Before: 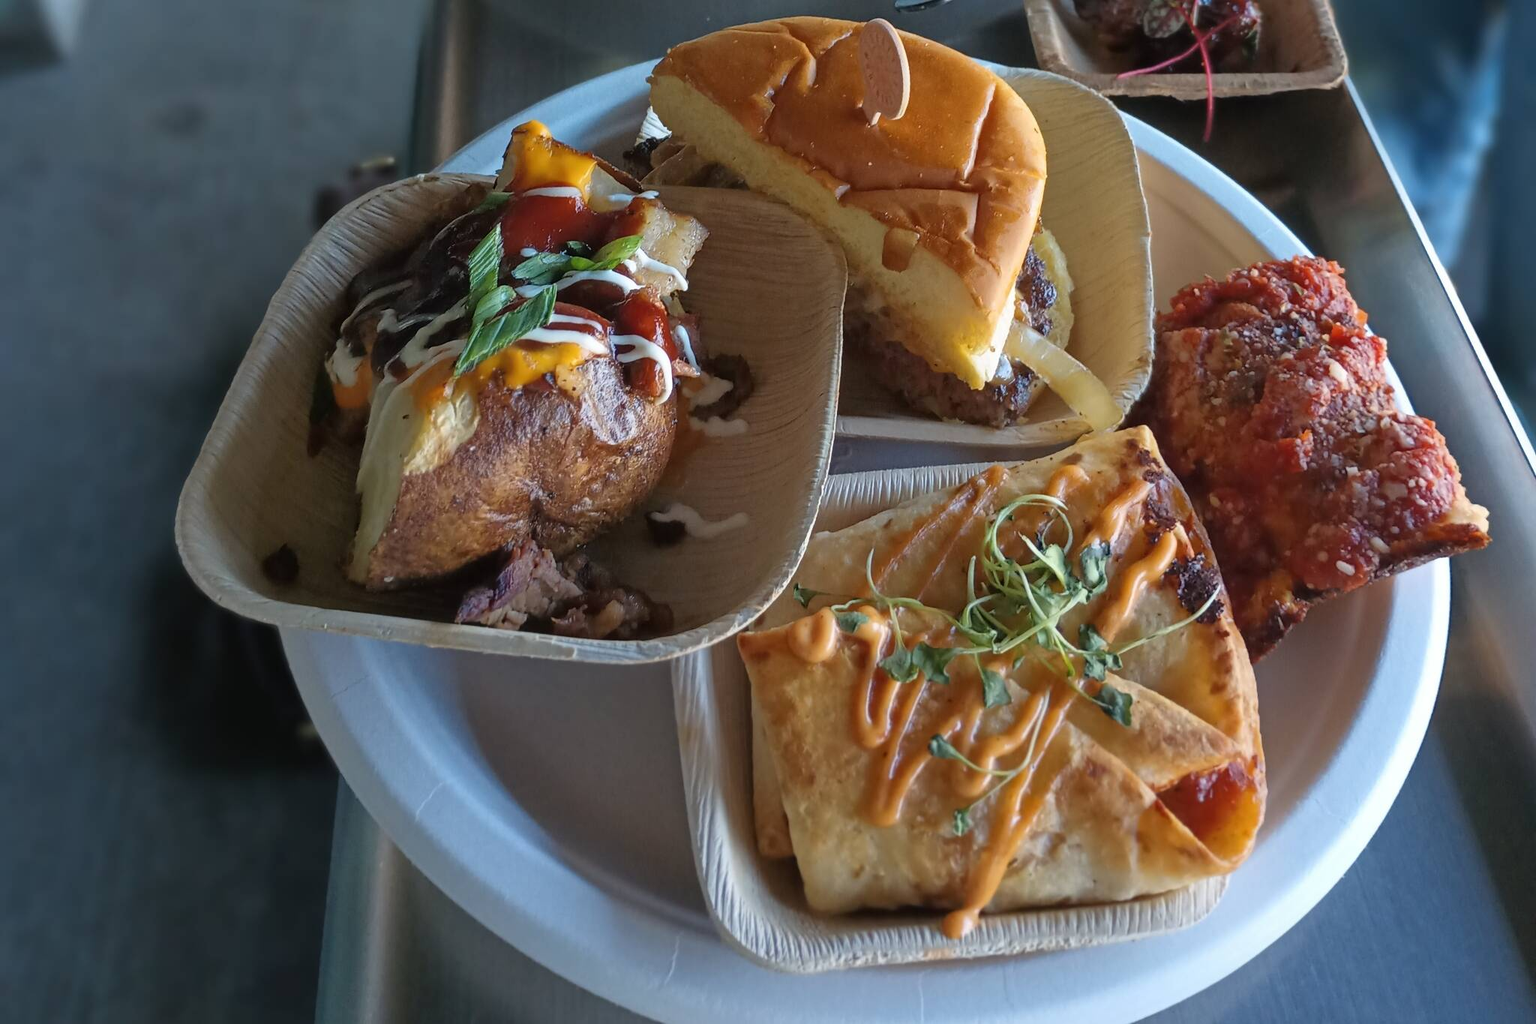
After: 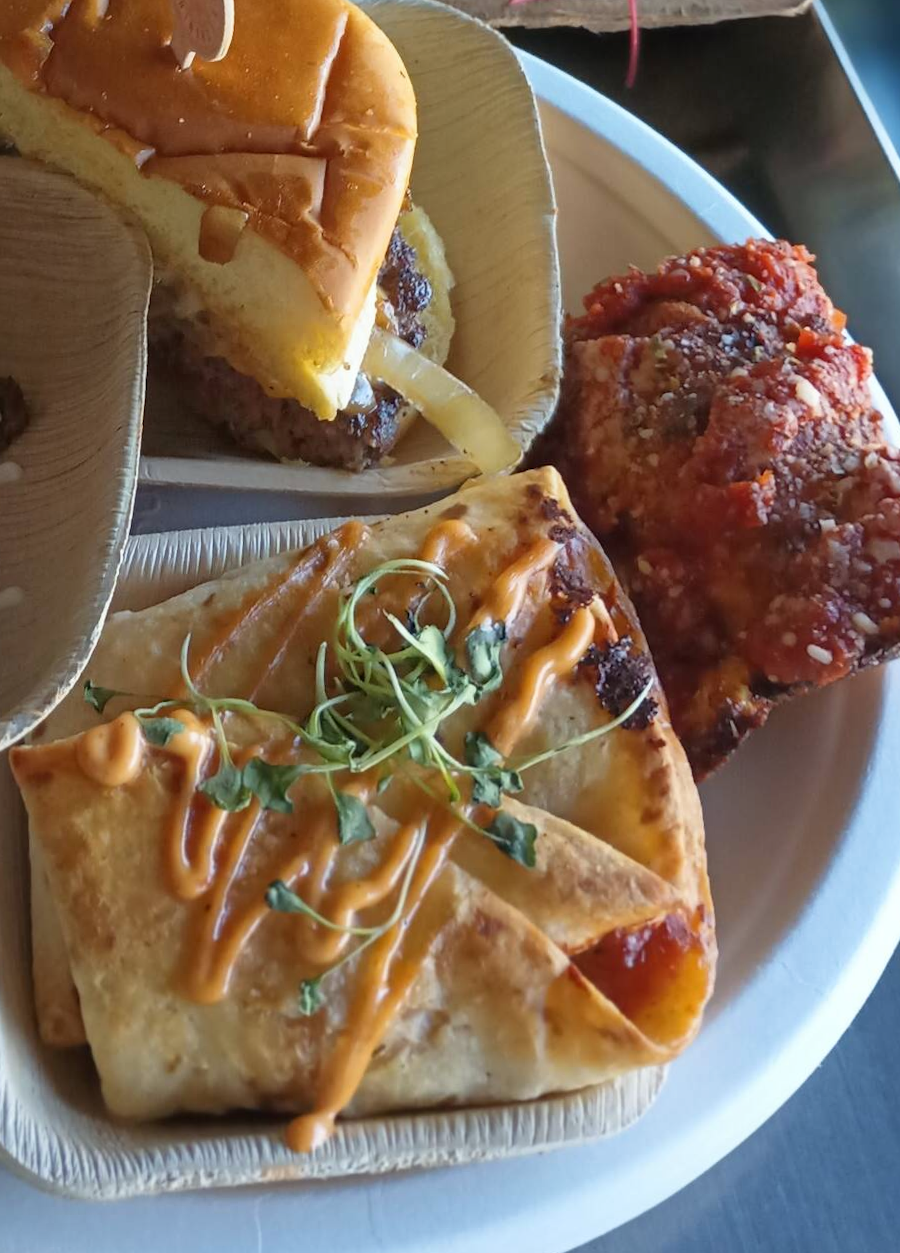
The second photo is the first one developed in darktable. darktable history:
crop: left 47.628%, top 6.643%, right 7.874%
tone curve: curves: ch0 [(0, 0) (0.003, 0.003) (0.011, 0.011) (0.025, 0.026) (0.044, 0.046) (0.069, 0.071) (0.1, 0.103) (0.136, 0.14) (0.177, 0.183) (0.224, 0.231) (0.277, 0.286) (0.335, 0.346) (0.399, 0.412) (0.468, 0.483) (0.543, 0.56) (0.623, 0.643) (0.709, 0.732) (0.801, 0.826) (0.898, 0.917) (1, 1)], preserve colors none
rotate and perspective: rotation -0.45°, automatic cropping original format, crop left 0.008, crop right 0.992, crop top 0.012, crop bottom 0.988
white balance: red 0.978, blue 0.999
